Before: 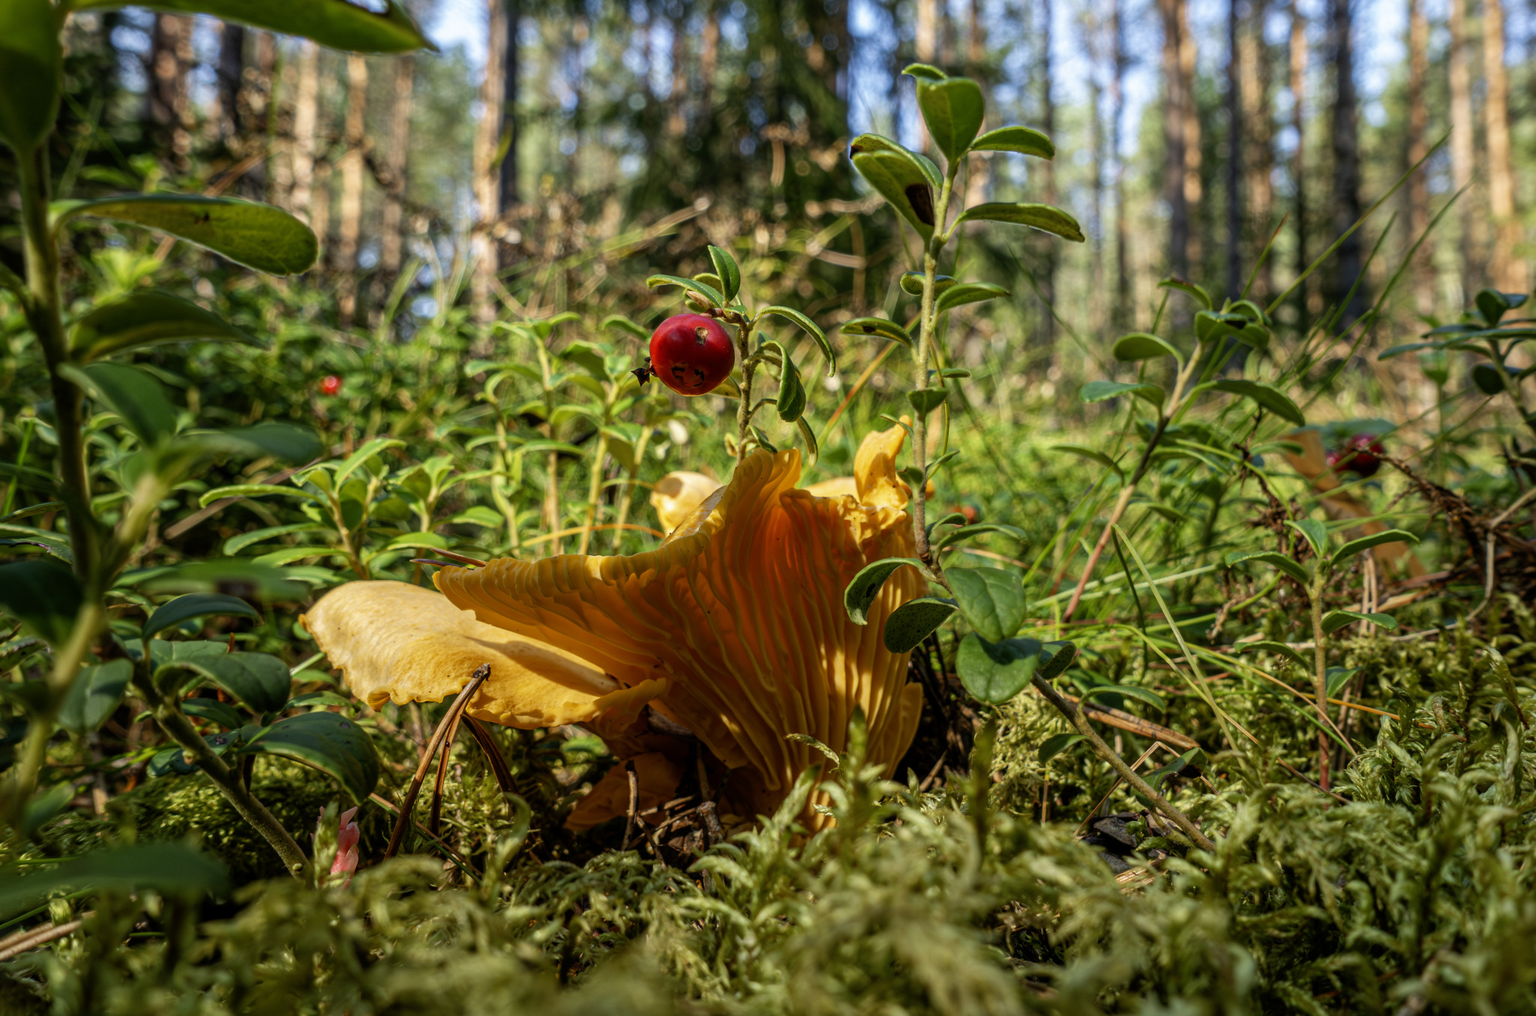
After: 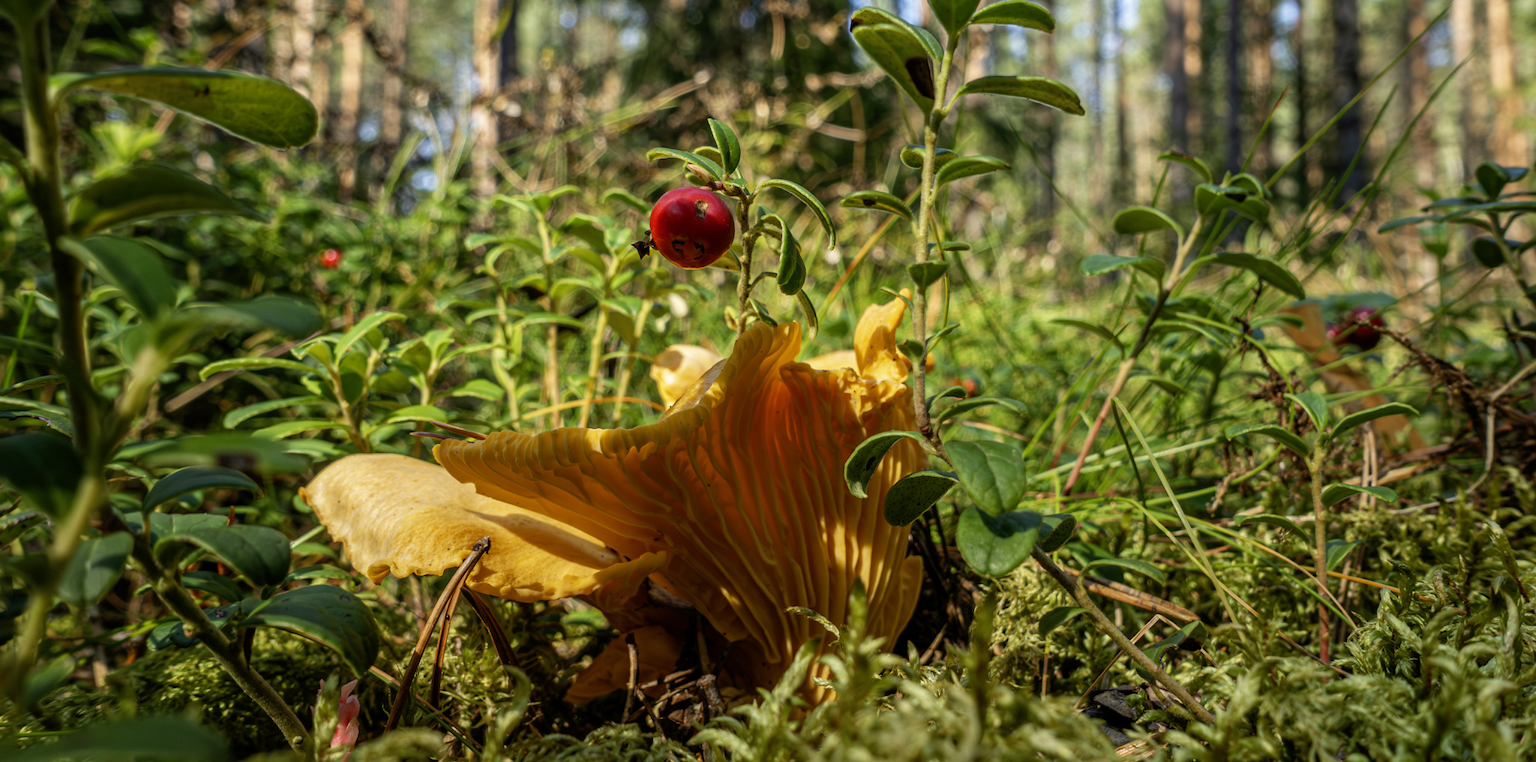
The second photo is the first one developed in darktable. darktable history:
crop and rotate: top 12.56%, bottom 12.379%
